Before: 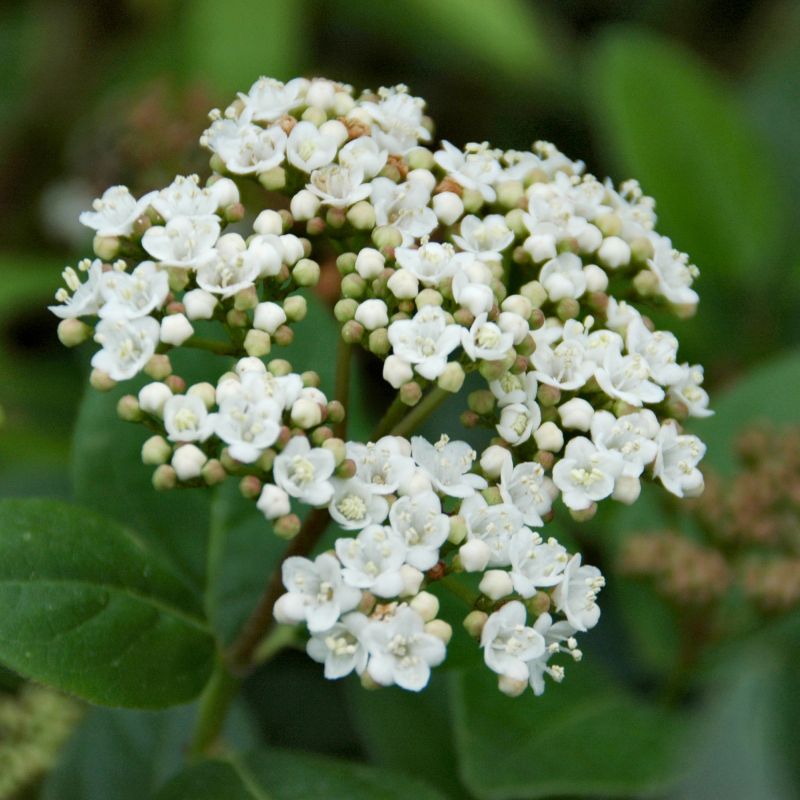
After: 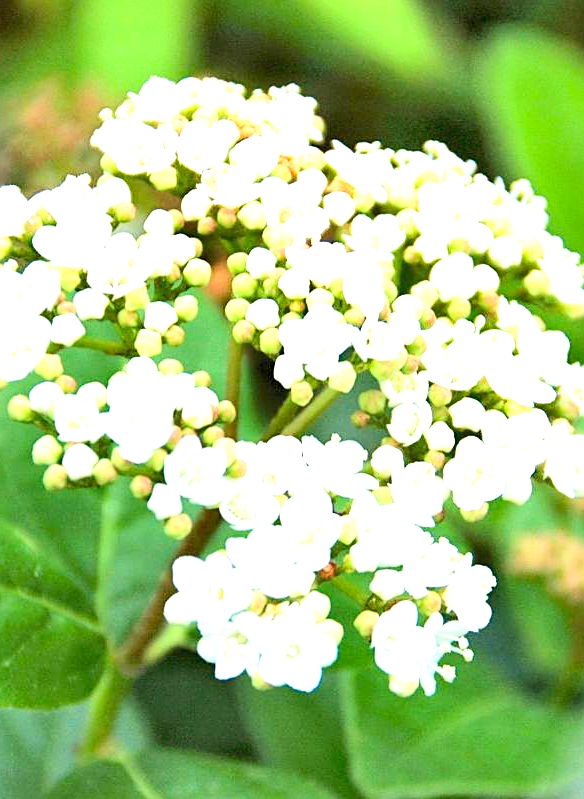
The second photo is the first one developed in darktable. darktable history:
contrast brightness saturation: contrast 0.199, brightness 0.16, saturation 0.219
exposure: exposure 2.036 EV, compensate highlight preservation false
crop: left 13.687%, right 13.311%
sharpen: on, module defaults
